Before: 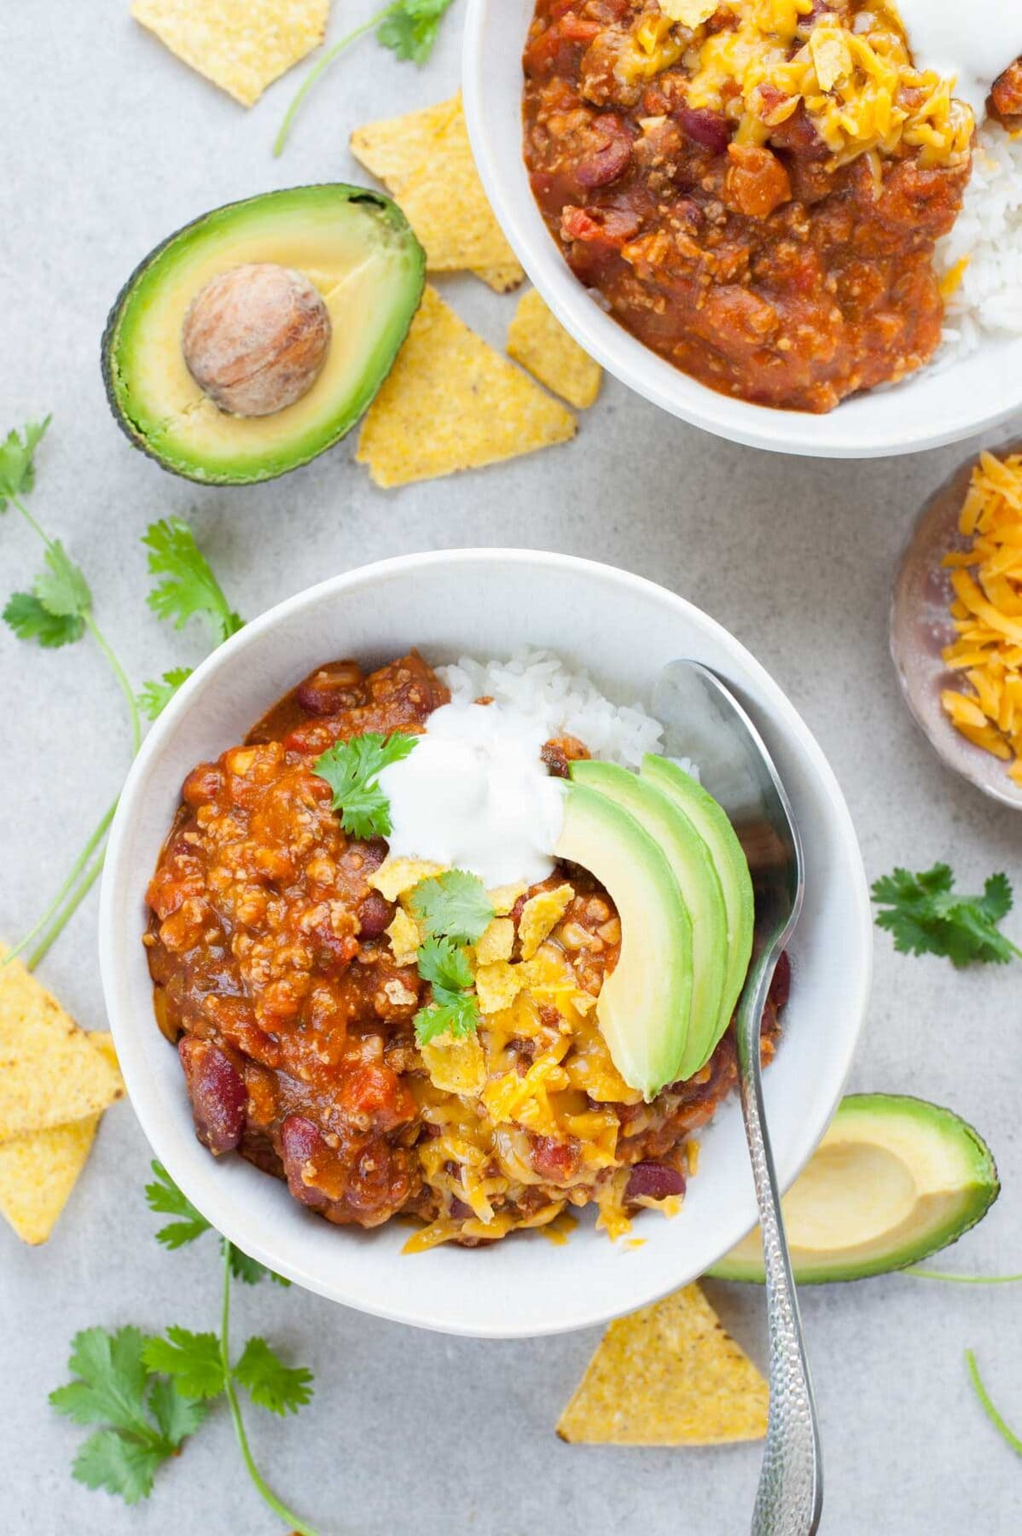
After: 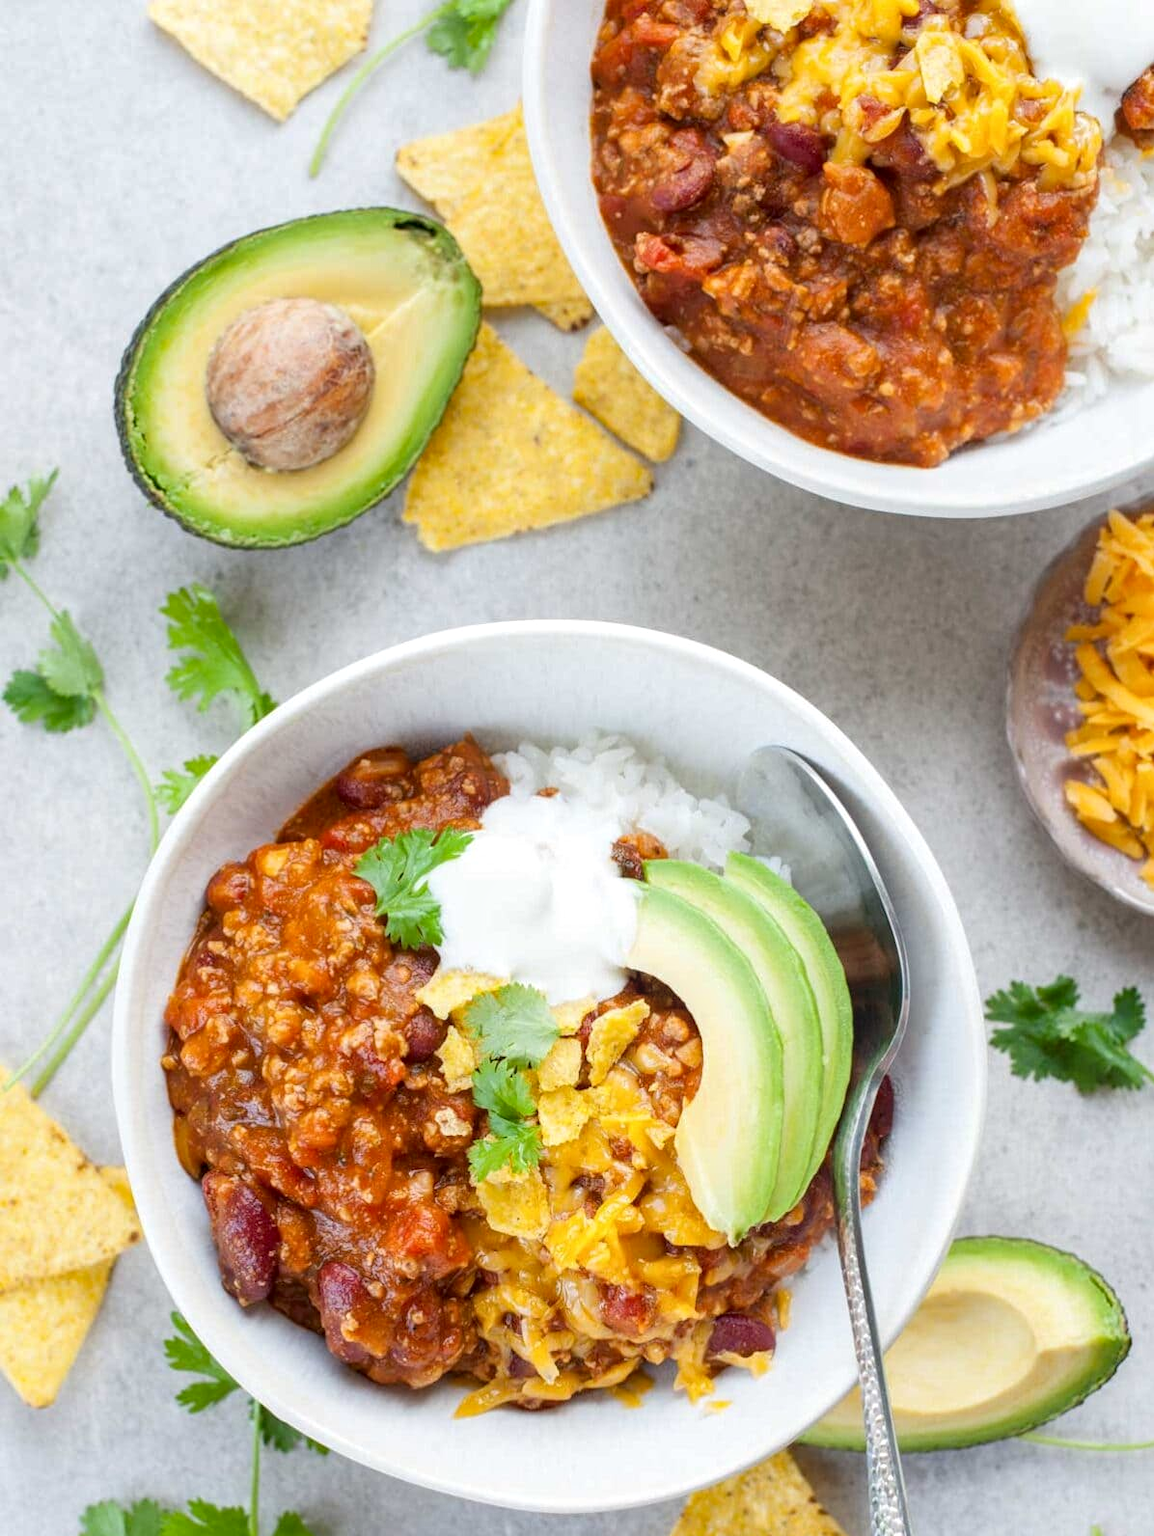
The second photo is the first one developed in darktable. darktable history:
crop and rotate: top 0%, bottom 11.55%
local contrast: on, module defaults
